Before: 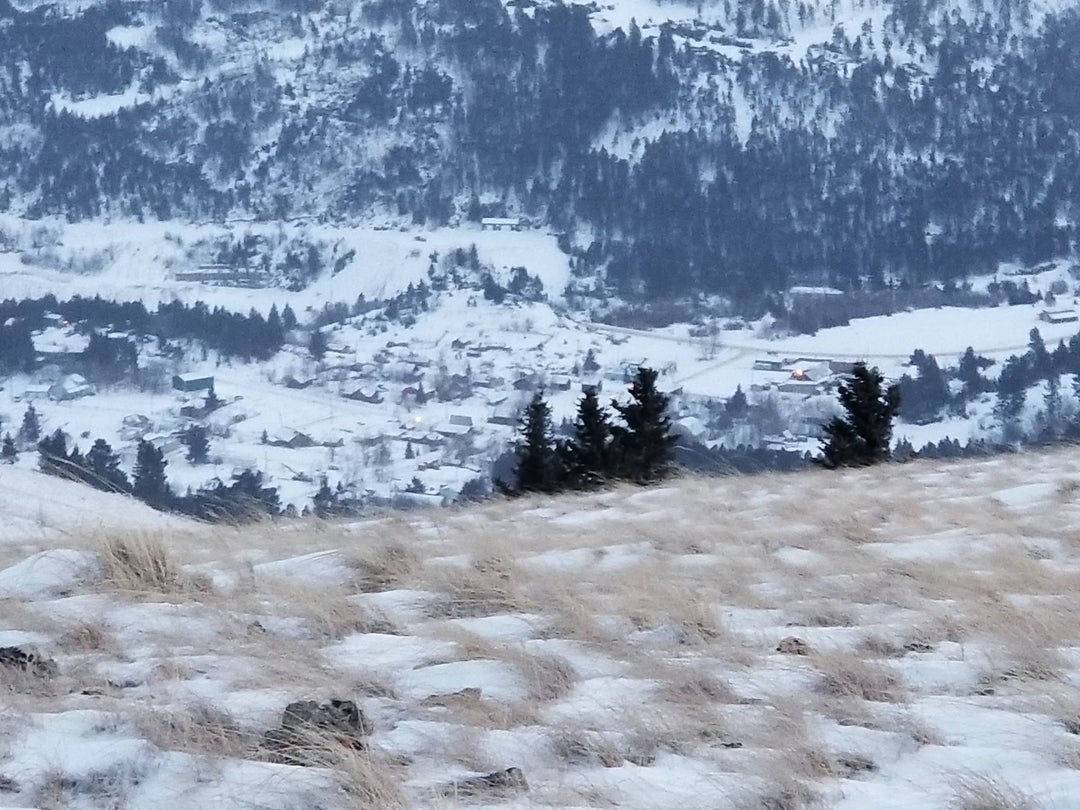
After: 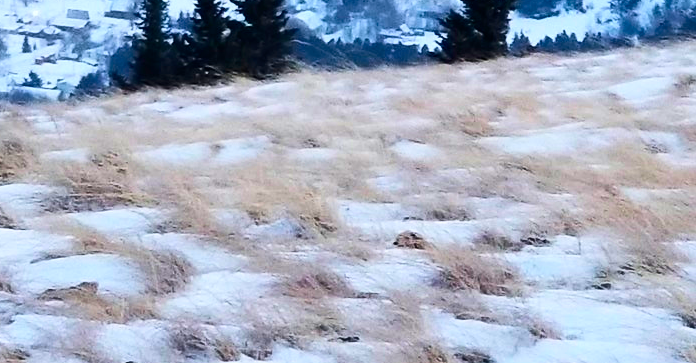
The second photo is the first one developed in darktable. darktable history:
crop and rotate: left 35.509%, top 50.238%, bottom 4.934%
contrast brightness saturation: contrast 0.26, brightness 0.02, saturation 0.87
shadows and highlights: shadows 20.91, highlights -35.45, soften with gaussian
sharpen: radius 2.883, amount 0.868, threshold 47.523
velvia: strength 15%
